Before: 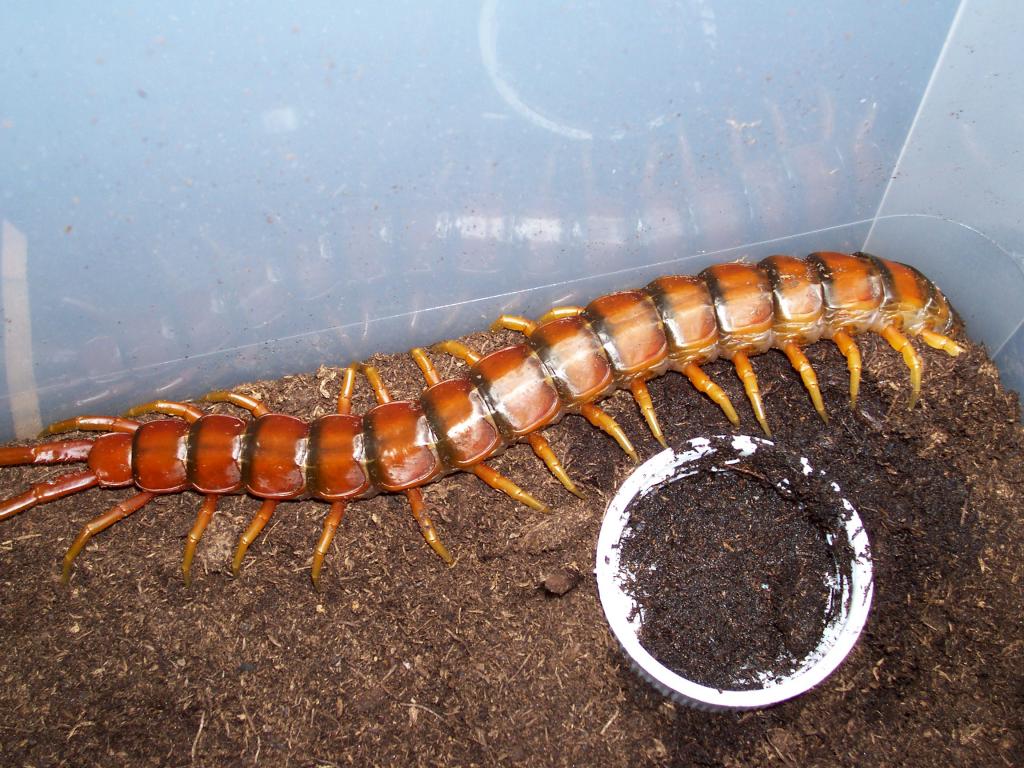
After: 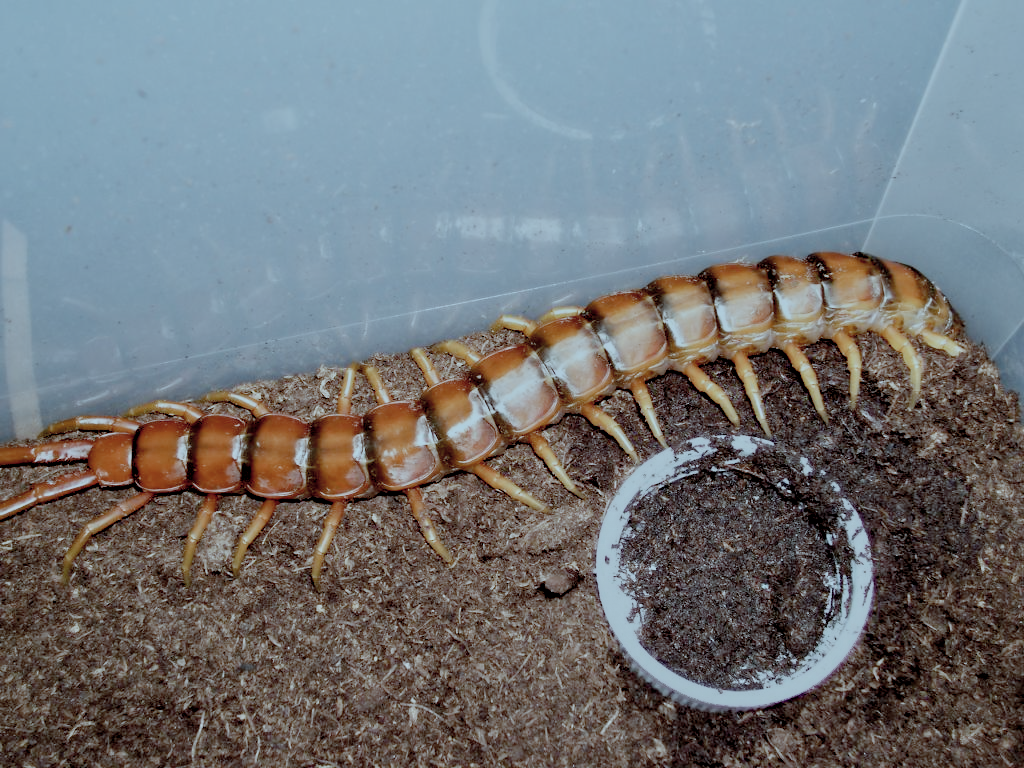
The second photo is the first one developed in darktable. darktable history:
color correction: highlights a* -12.64, highlights b* -18.1, saturation 0.7
filmic rgb: black relative exposure -7 EV, white relative exposure 6 EV, threshold 3 EV, target black luminance 0%, hardness 2.73, latitude 61.22%, contrast 0.691, highlights saturation mix 10%, shadows ↔ highlights balance -0.073%, preserve chrominance no, color science v4 (2020), iterations of high-quality reconstruction 10, contrast in shadows soft, contrast in highlights soft, enable highlight reconstruction true
contrast equalizer: y [[0.511, 0.558, 0.631, 0.632, 0.559, 0.512], [0.5 ×6], [0.507, 0.559, 0.627, 0.644, 0.647, 0.647], [0 ×6], [0 ×6]]
